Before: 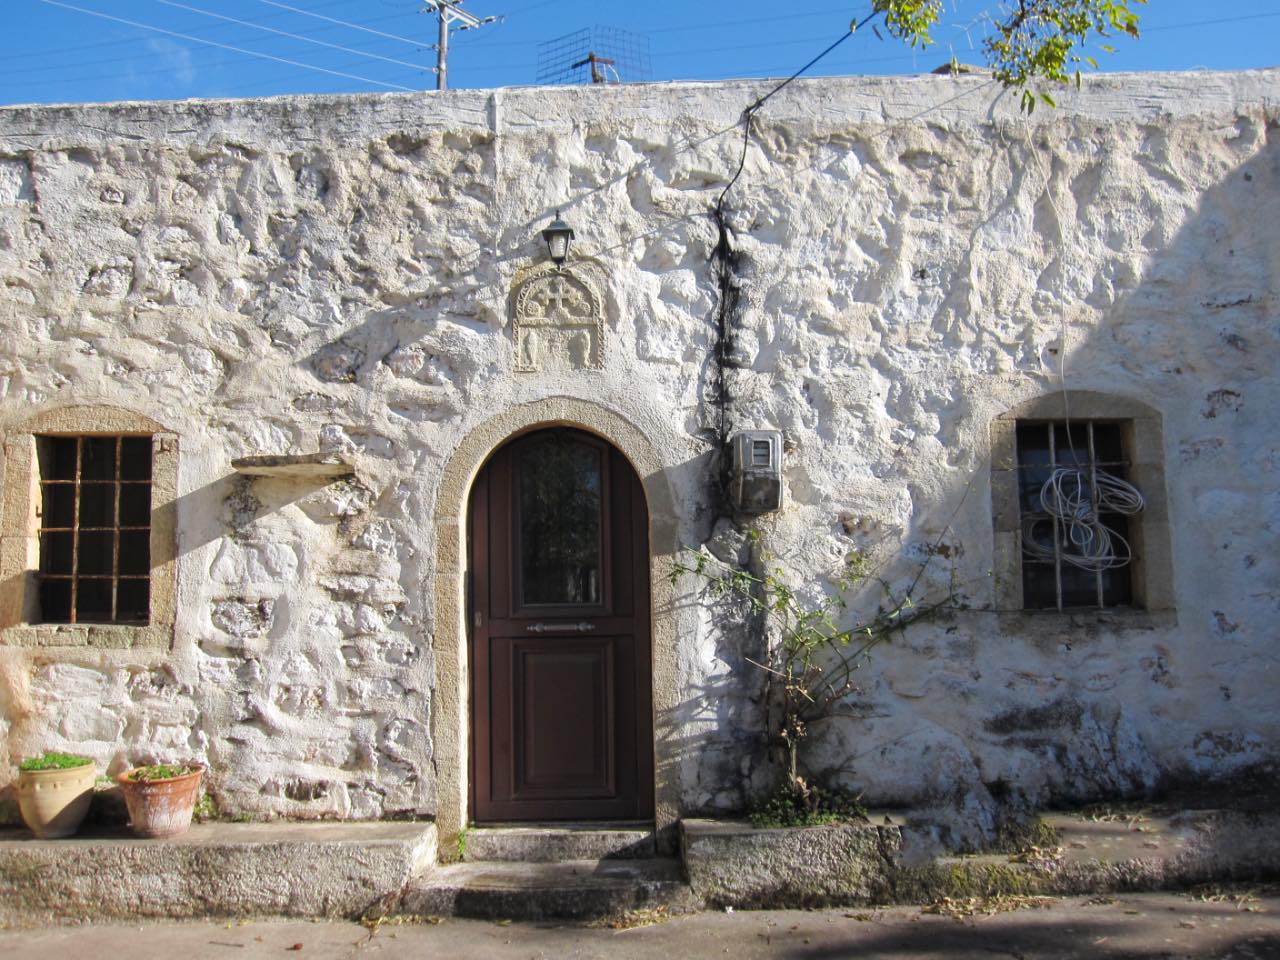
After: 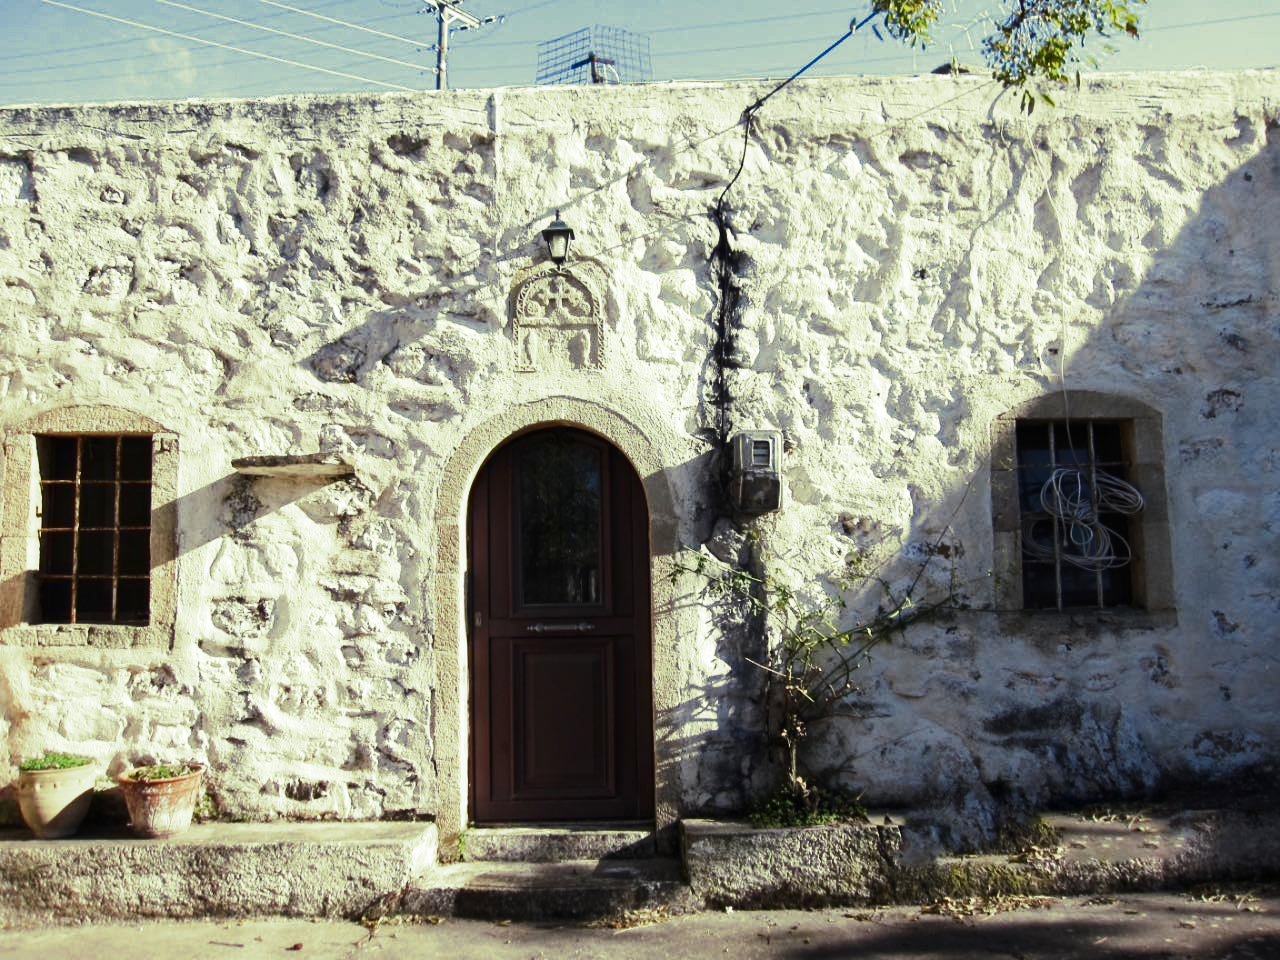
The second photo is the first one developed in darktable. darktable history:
split-toning: shadows › hue 290.82°, shadows › saturation 0.34, highlights › saturation 0.38, balance 0, compress 50%
contrast brightness saturation: contrast 0.28
